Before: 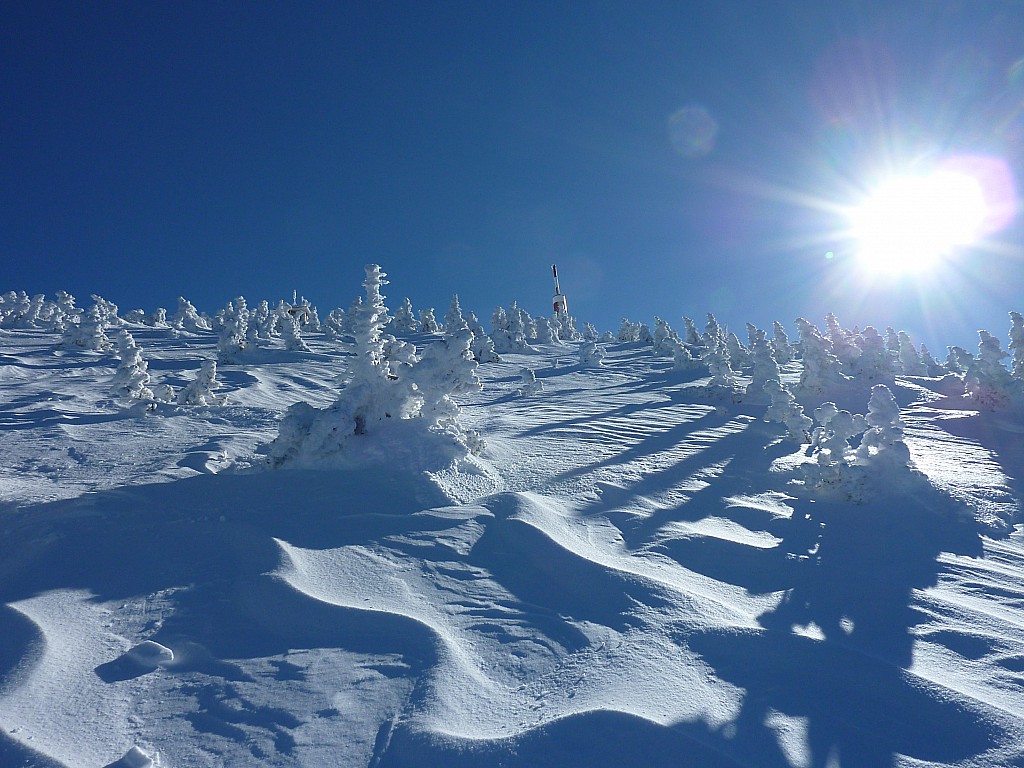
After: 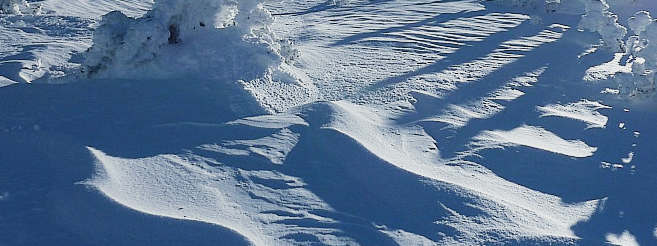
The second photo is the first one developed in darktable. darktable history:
crop: left 18.174%, top 51.012%, right 17.575%, bottom 16.903%
filmic rgb: black relative exposure -8.02 EV, white relative exposure 3.99 EV, hardness 4.13, contrast 0.994, add noise in highlights 0.002, preserve chrominance max RGB, color science v3 (2019), use custom middle-gray values true, contrast in highlights soft
tone equalizer: -8 EV -0.755 EV, -7 EV -0.722 EV, -6 EV -0.571 EV, -5 EV -0.389 EV, -3 EV 0.397 EV, -2 EV 0.6 EV, -1 EV 0.68 EV, +0 EV 0.72 EV, edges refinement/feathering 500, mask exposure compensation -1.57 EV, preserve details no
